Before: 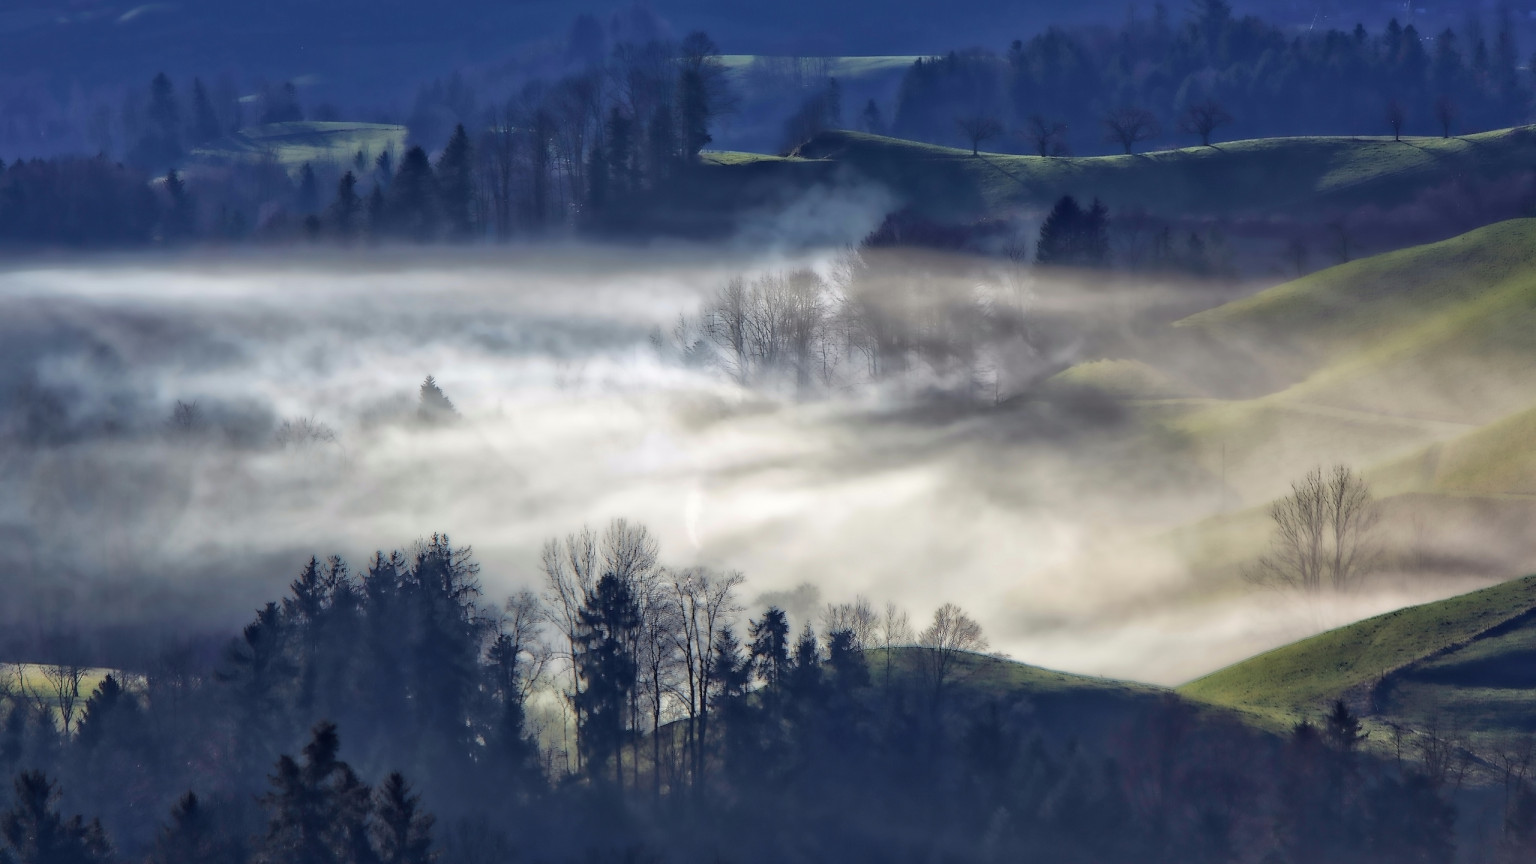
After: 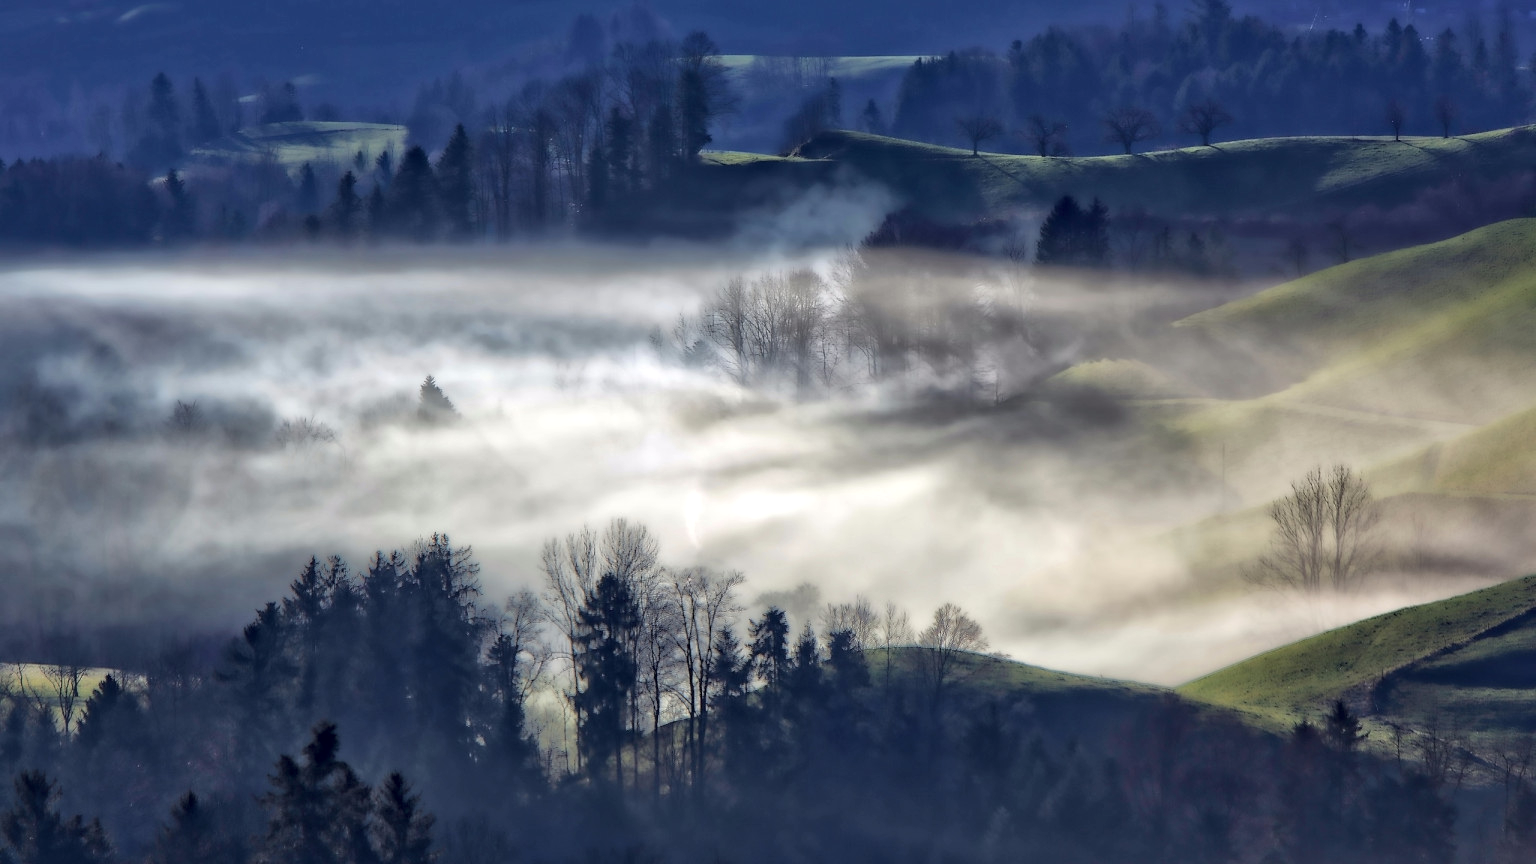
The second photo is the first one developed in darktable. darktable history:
local contrast: mode bilateral grid, contrast 20, coarseness 100, detail 150%, midtone range 0.2
rgb curve: mode RGB, independent channels
